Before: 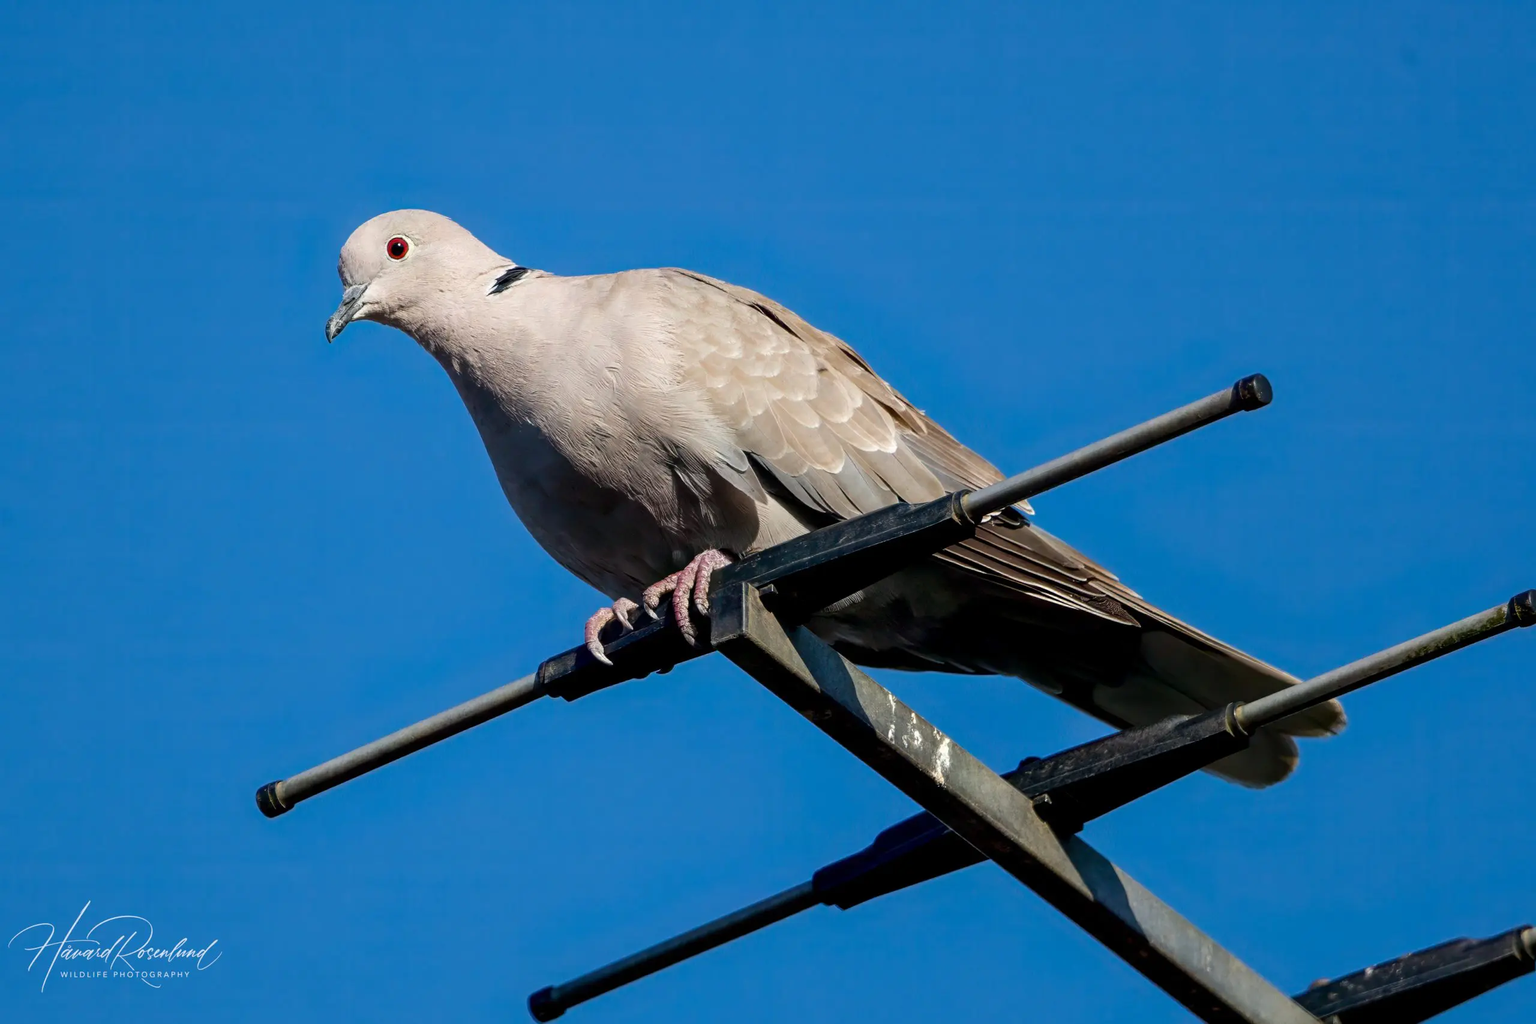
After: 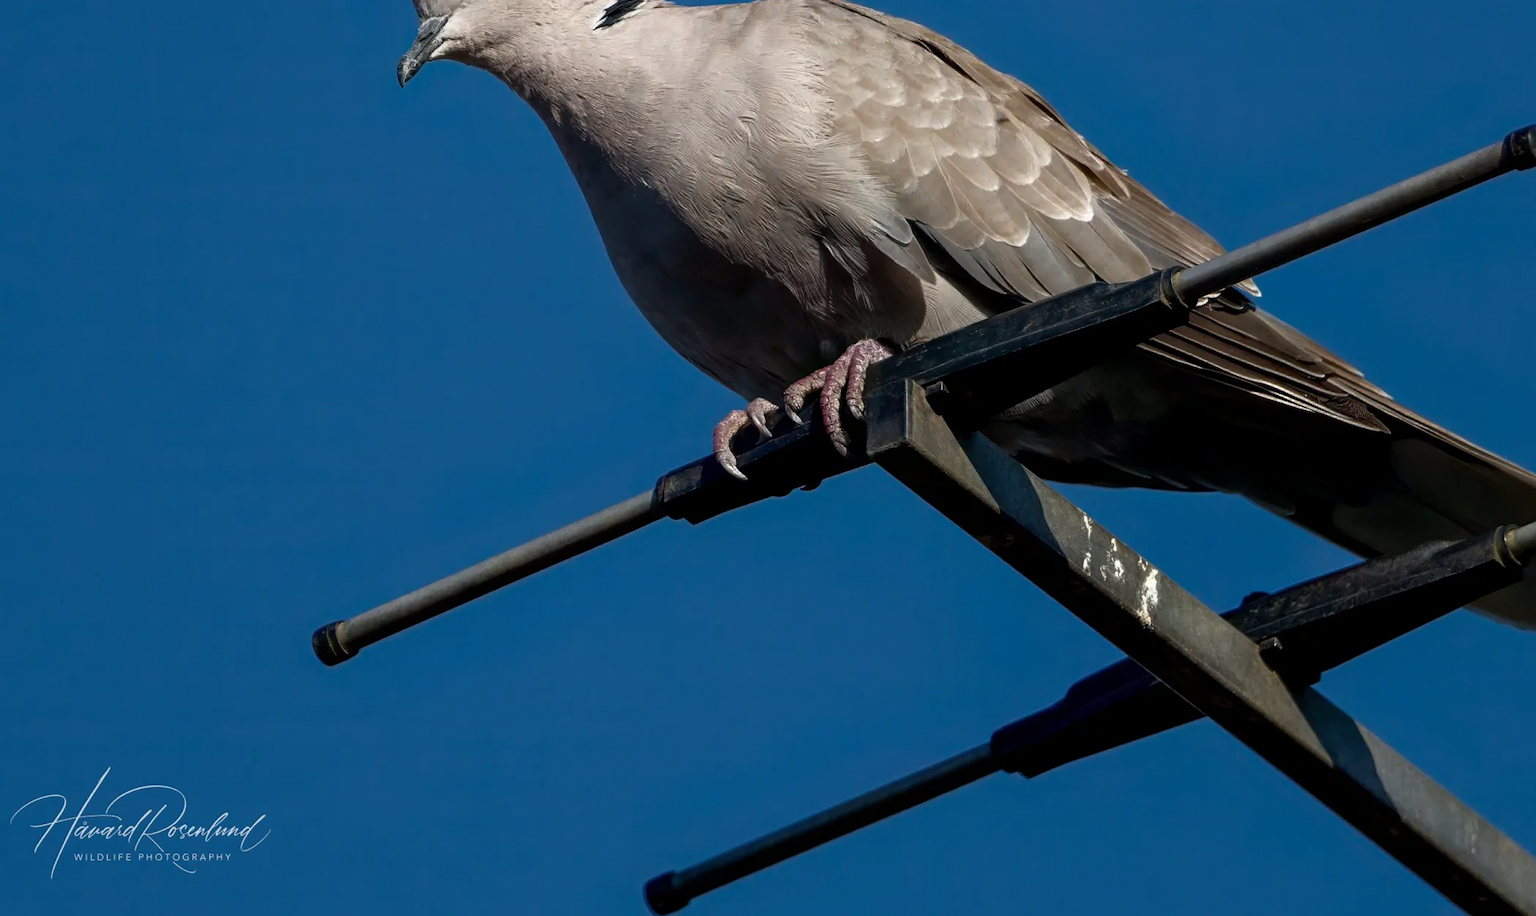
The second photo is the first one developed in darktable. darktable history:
crop: top 26.531%, right 17.959%
rgb curve: curves: ch0 [(0, 0) (0.415, 0.237) (1, 1)]
